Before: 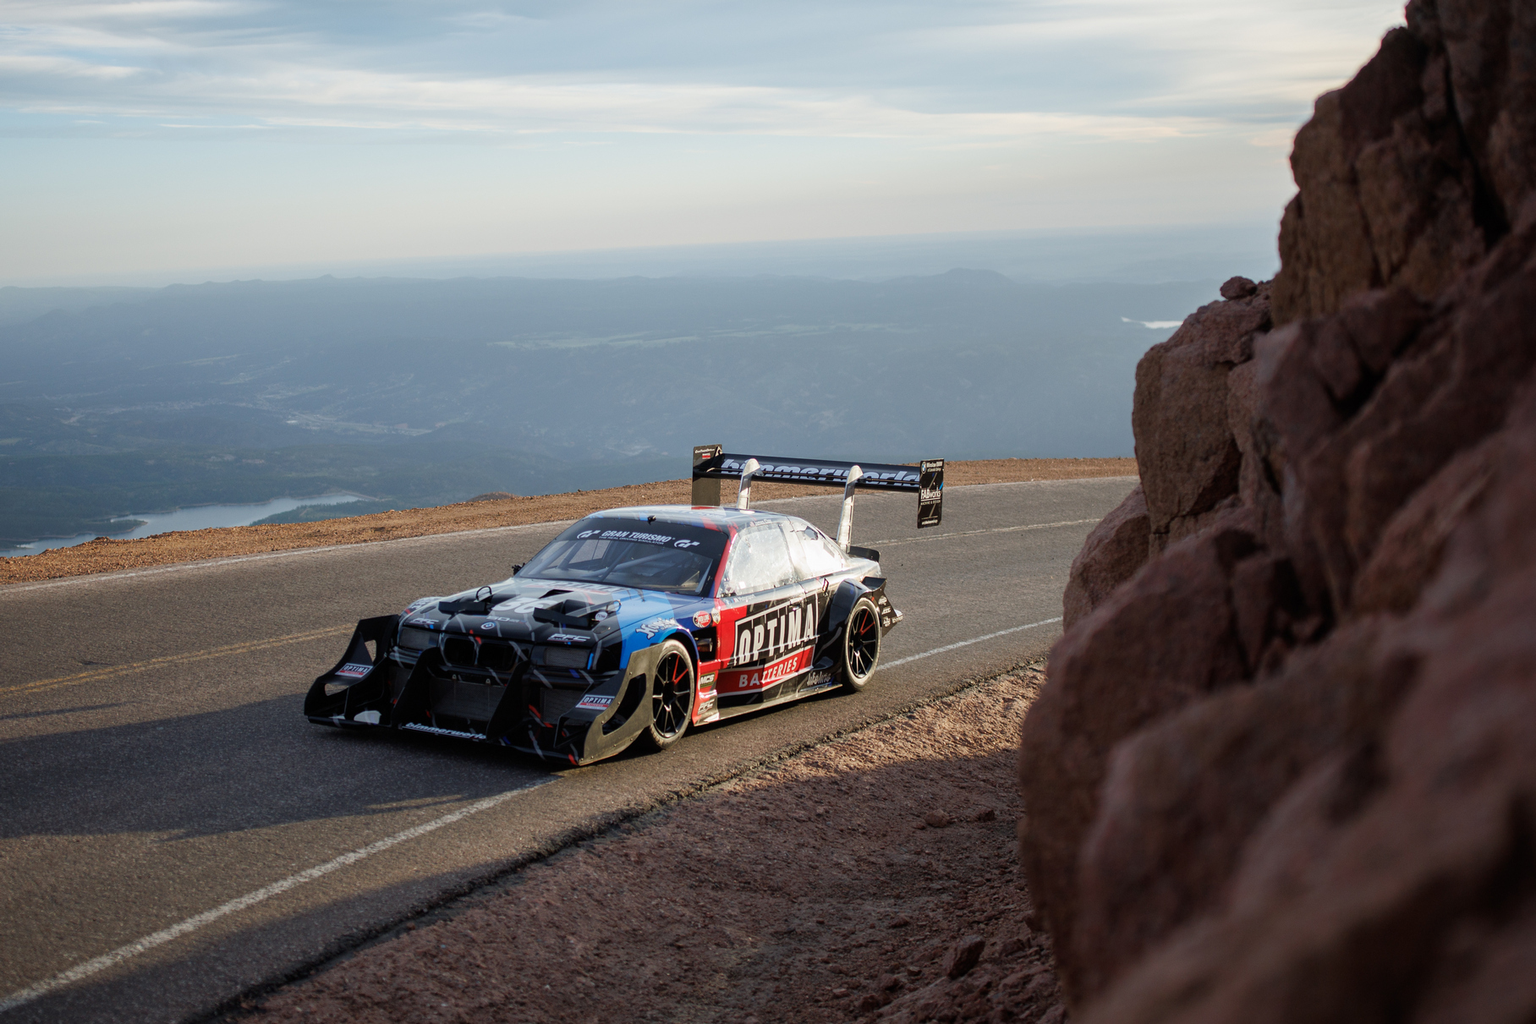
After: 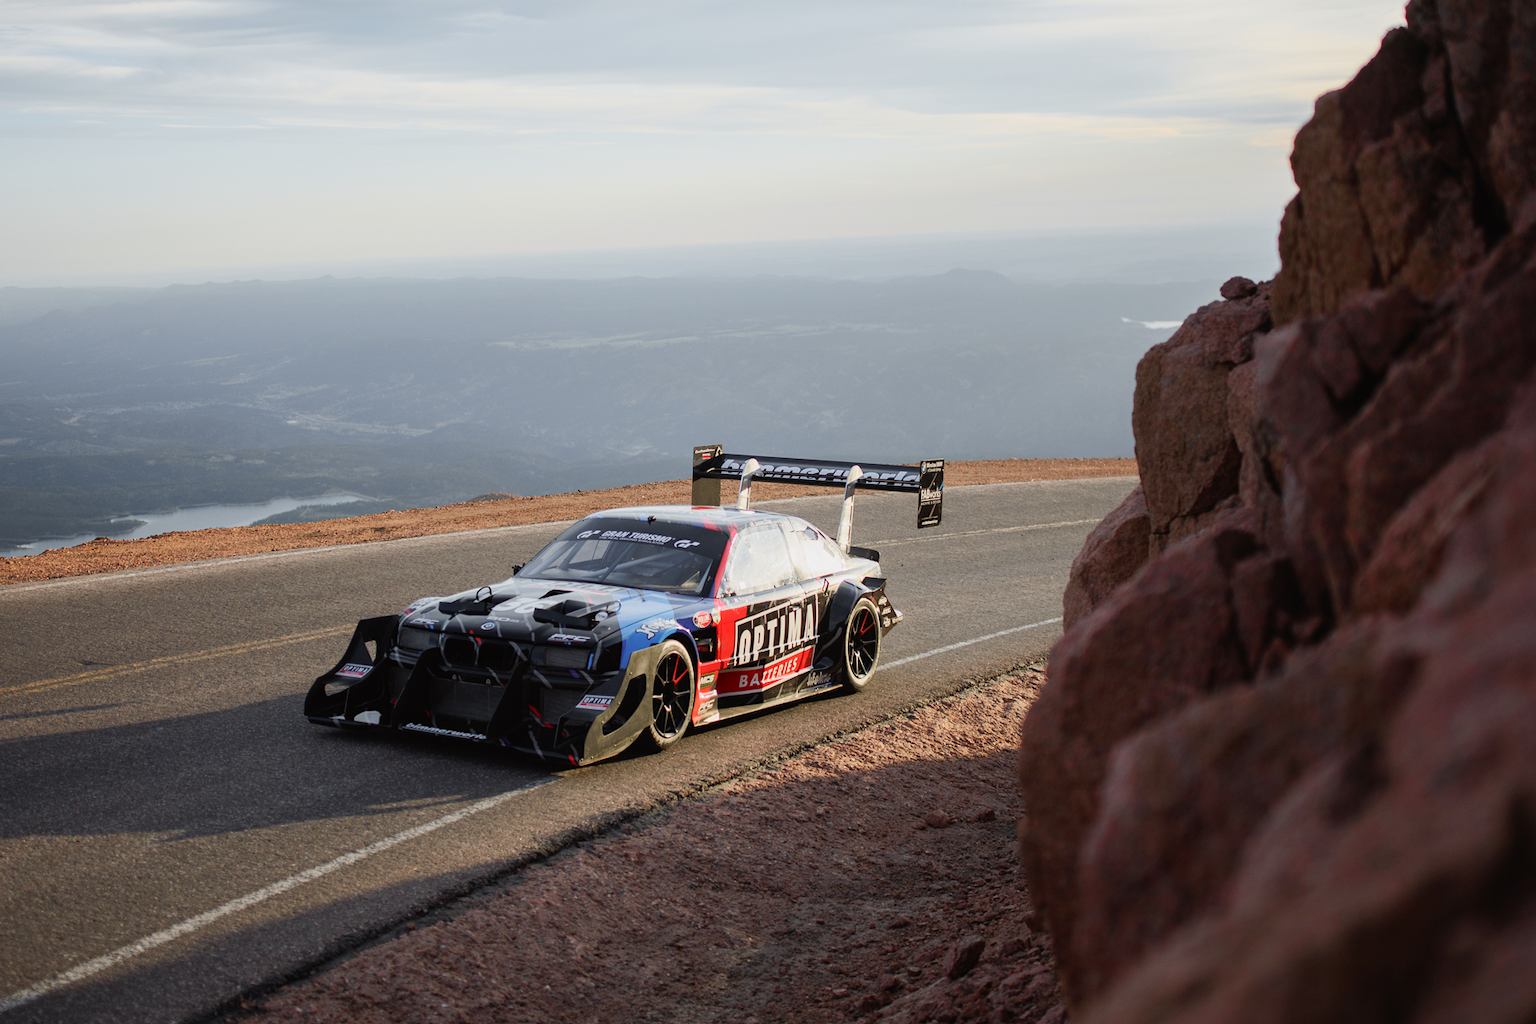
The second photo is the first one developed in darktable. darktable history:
tone curve: curves: ch0 [(0, 0.013) (0.036, 0.045) (0.274, 0.286) (0.566, 0.623) (0.794, 0.827) (1, 0.953)]; ch1 [(0, 0) (0.389, 0.403) (0.462, 0.48) (0.499, 0.5) (0.524, 0.527) (0.57, 0.599) (0.626, 0.65) (0.761, 0.781) (1, 1)]; ch2 [(0, 0) (0.464, 0.478) (0.5, 0.501) (0.533, 0.542) (0.599, 0.613) (0.704, 0.731) (1, 1)], color space Lab, independent channels, preserve colors none
